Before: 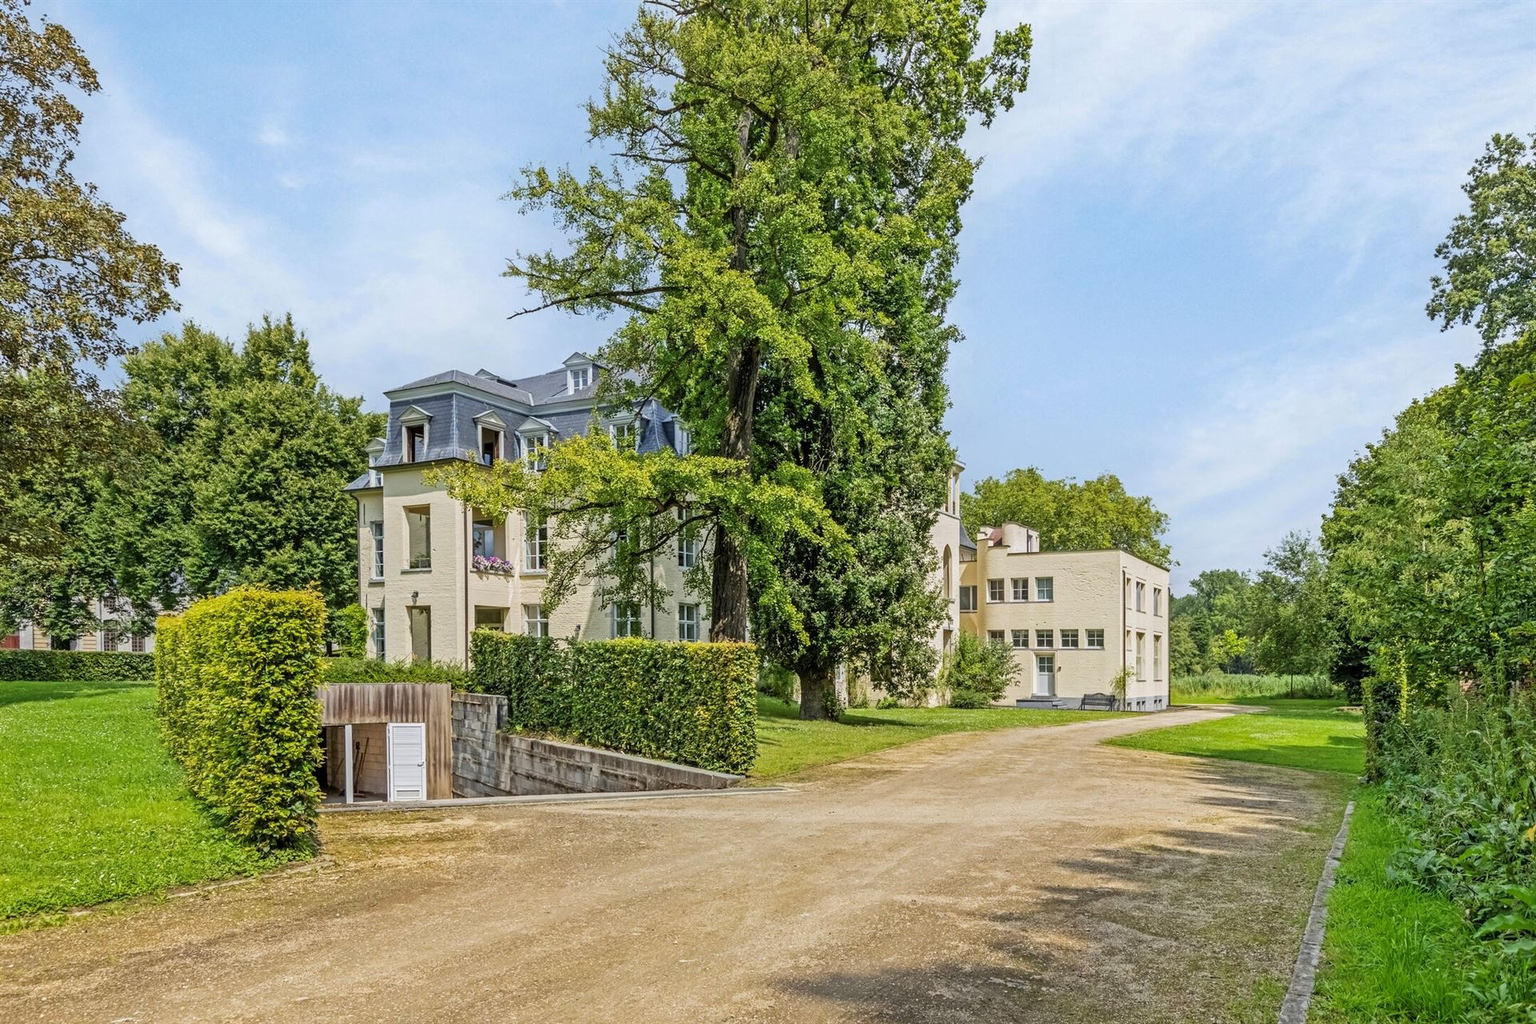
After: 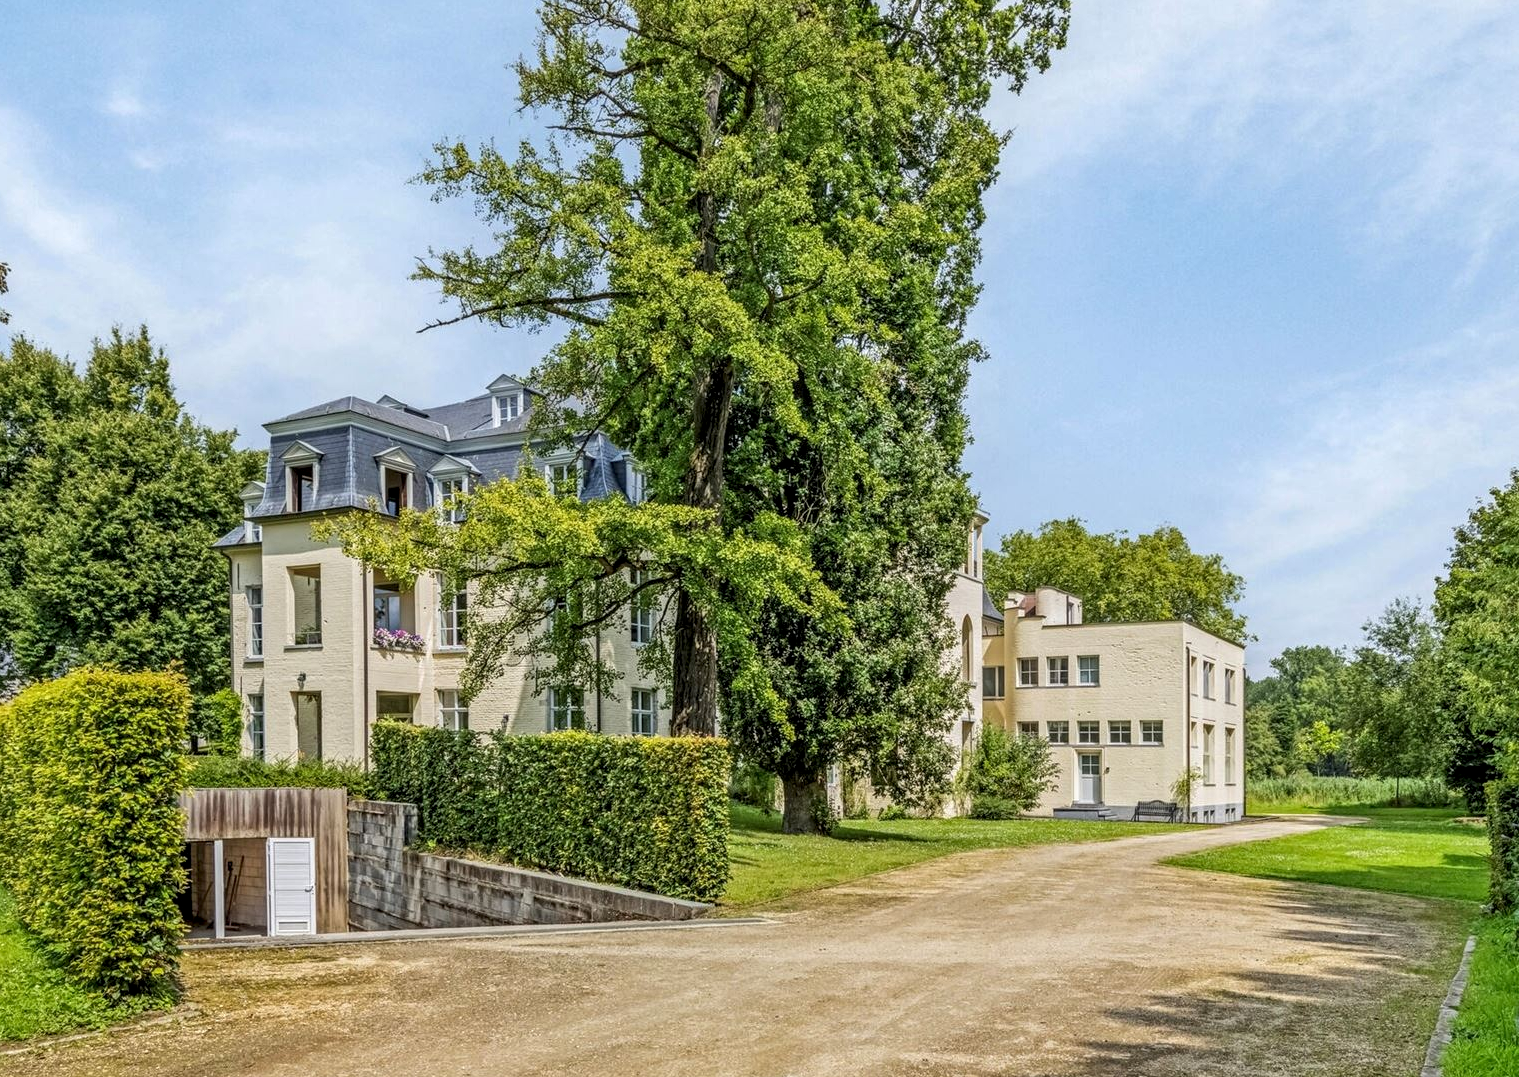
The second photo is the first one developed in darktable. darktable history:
crop: left 11.318%, top 5.205%, right 9.554%, bottom 10.619%
local contrast: detail 130%
